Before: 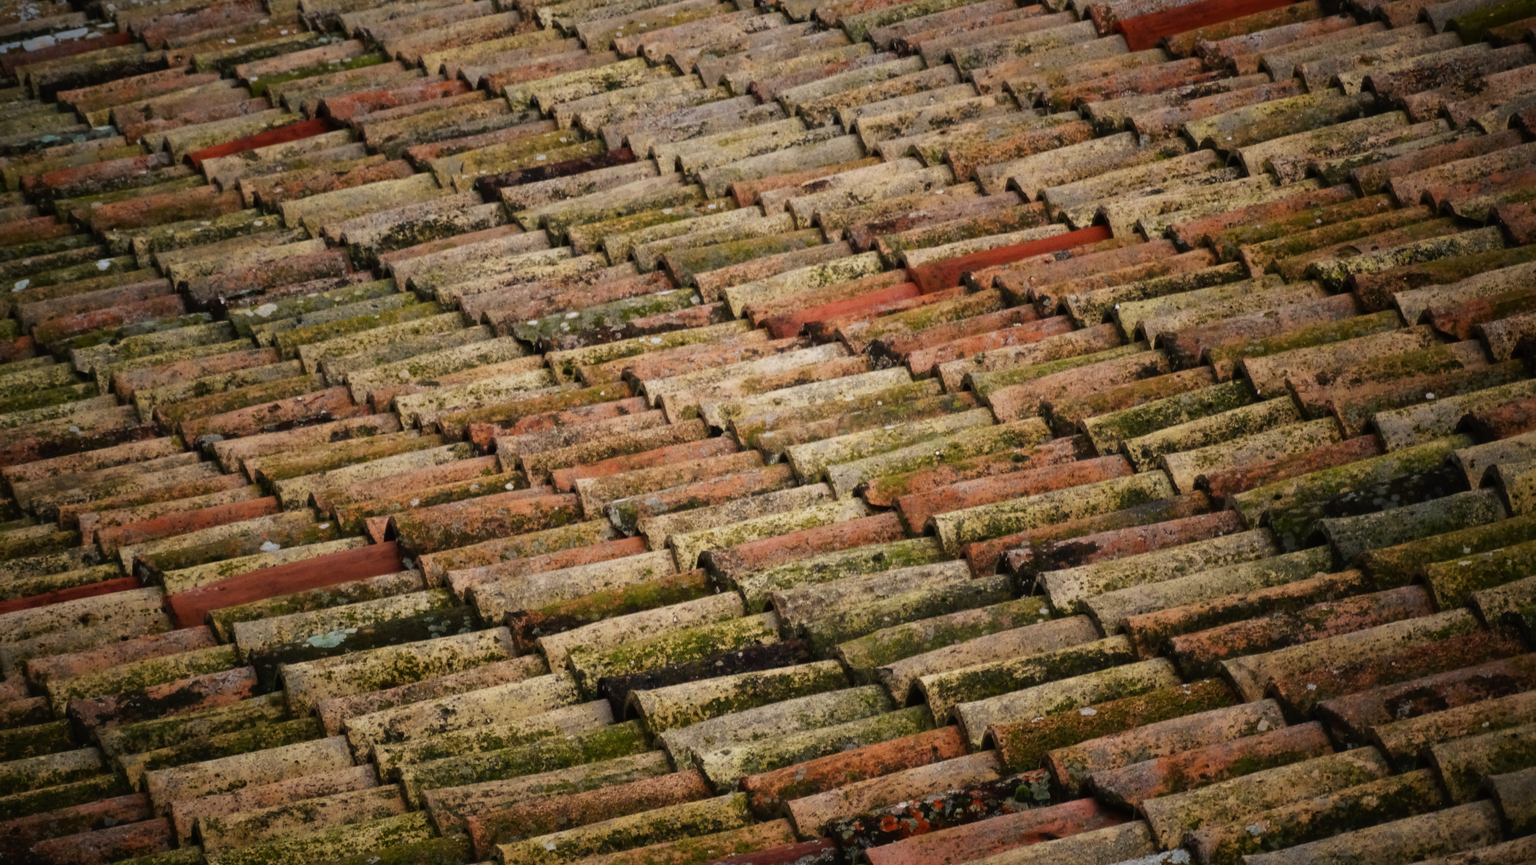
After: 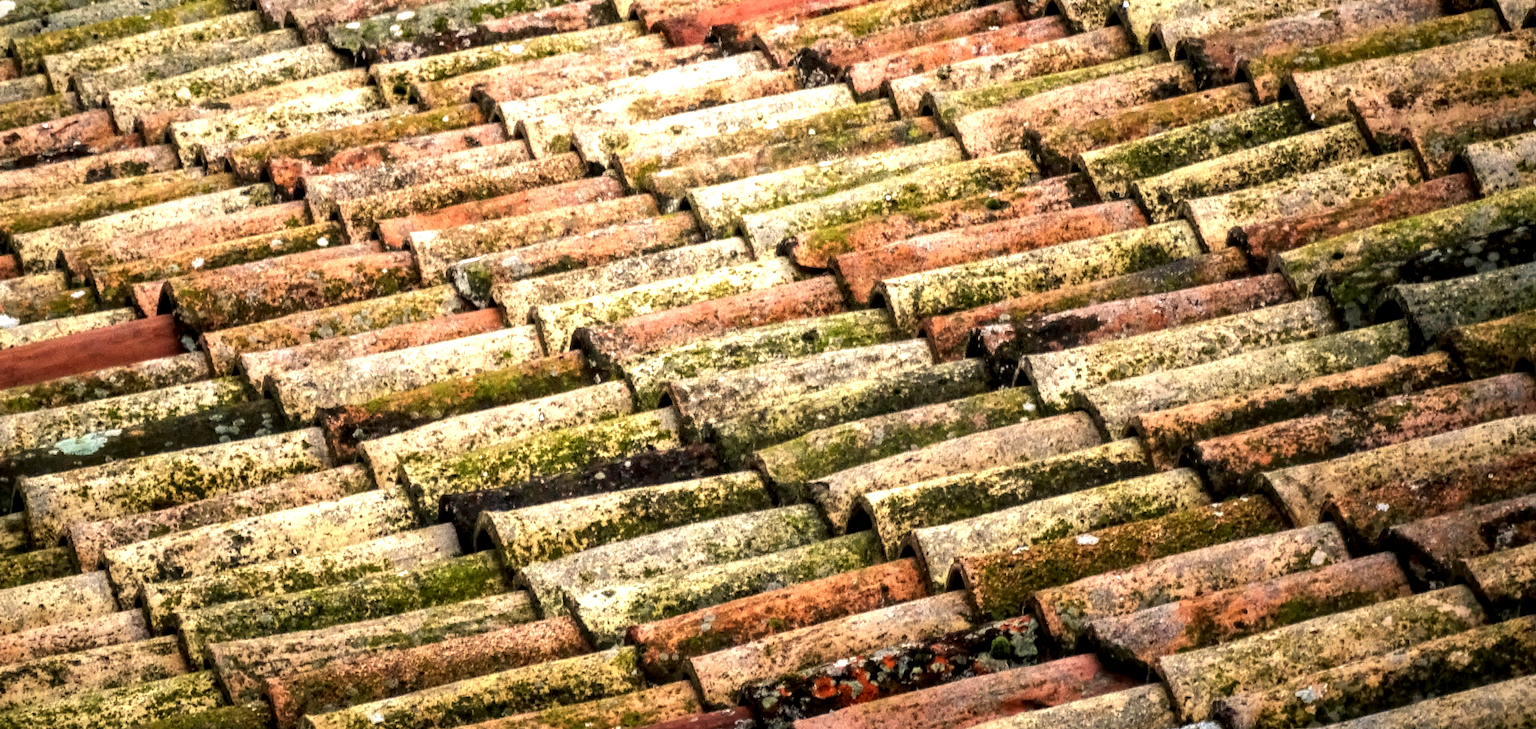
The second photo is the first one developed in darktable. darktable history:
crop and rotate: left 17.299%, top 35.115%, right 7.015%, bottom 1.024%
local contrast: detail 160%
tone equalizer: on, module defaults
exposure: exposure 1.15 EV, compensate highlight preservation false
